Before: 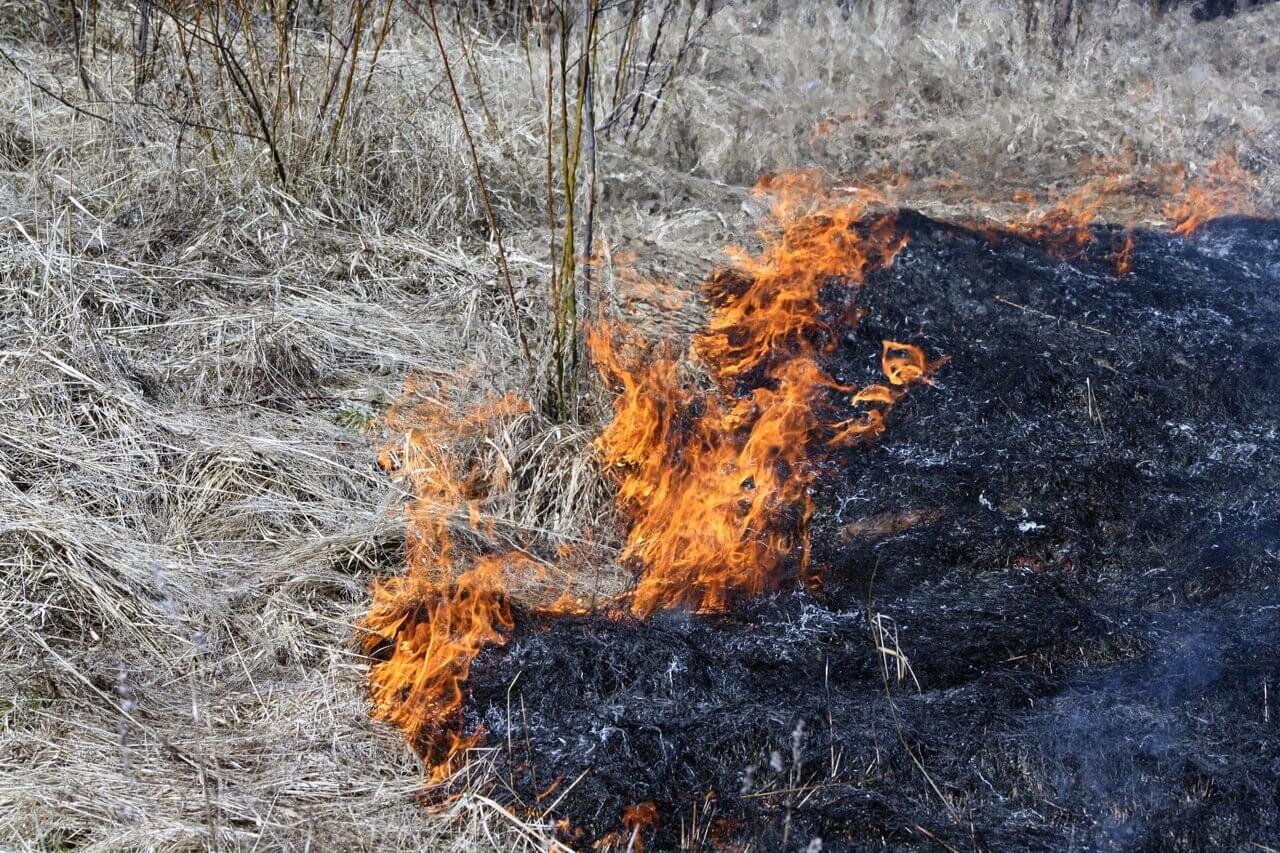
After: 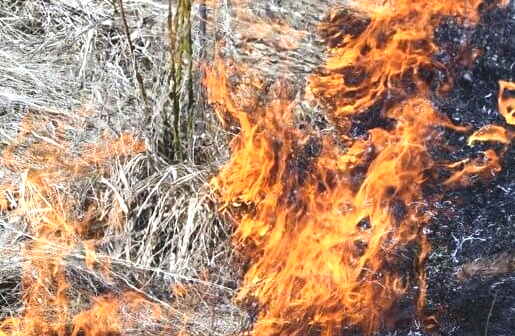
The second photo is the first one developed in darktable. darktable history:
crop: left 30.02%, top 30.5%, right 29.738%, bottom 30.098%
exposure: black level correction -0.005, exposure 0.627 EV, compensate exposure bias true, compensate highlight preservation false
